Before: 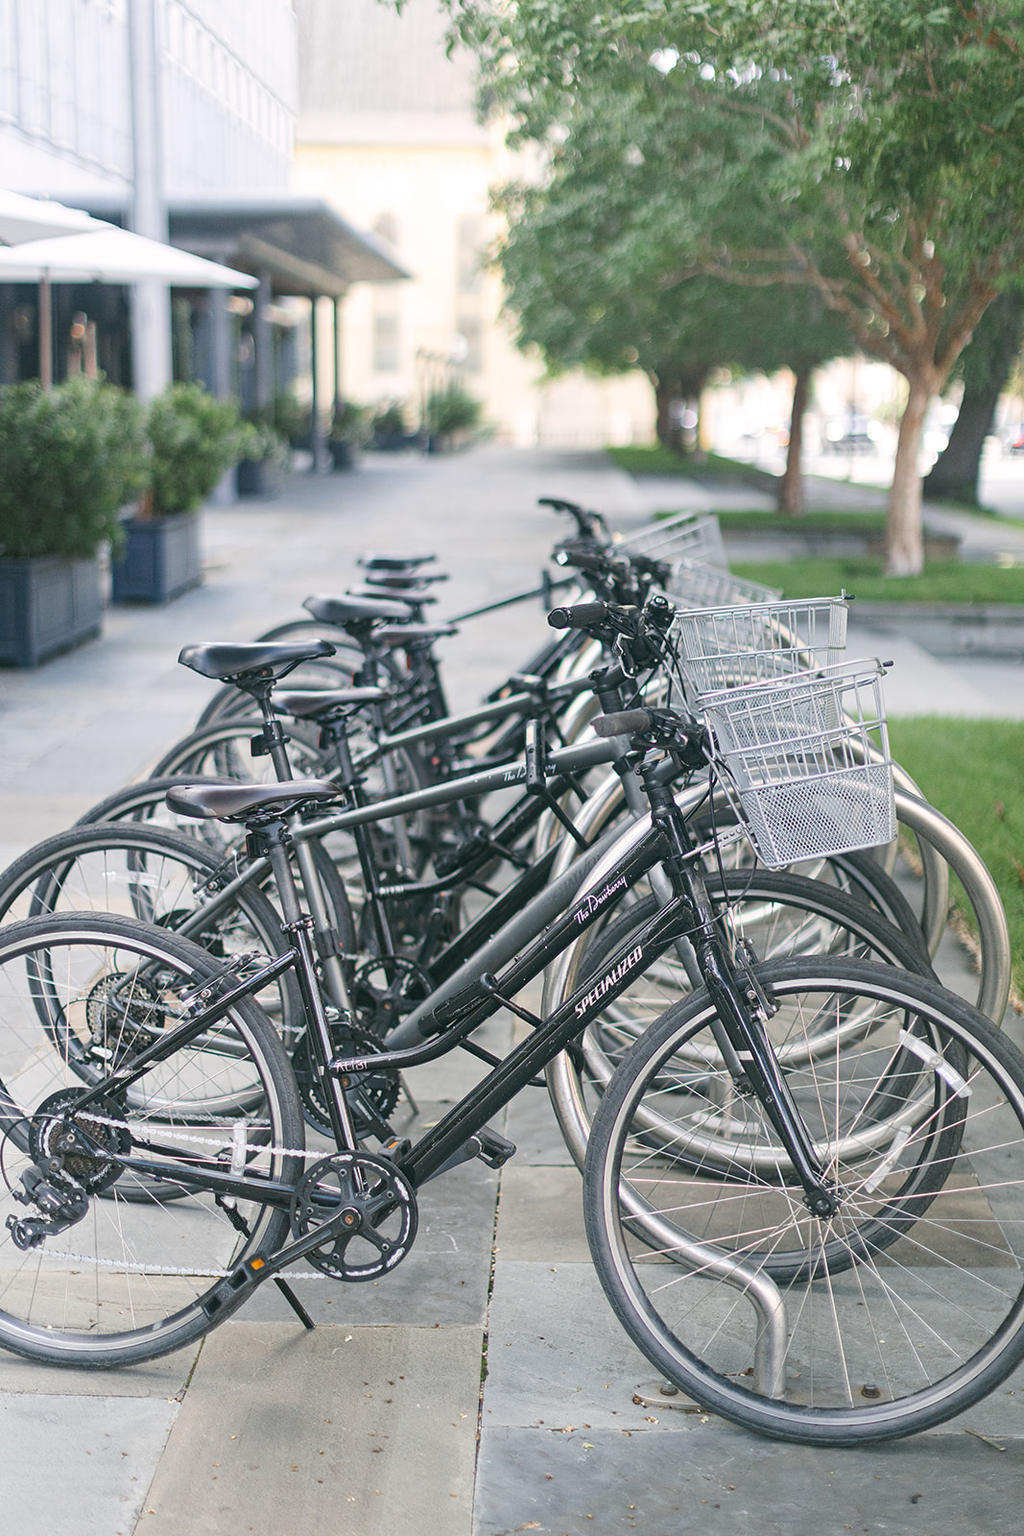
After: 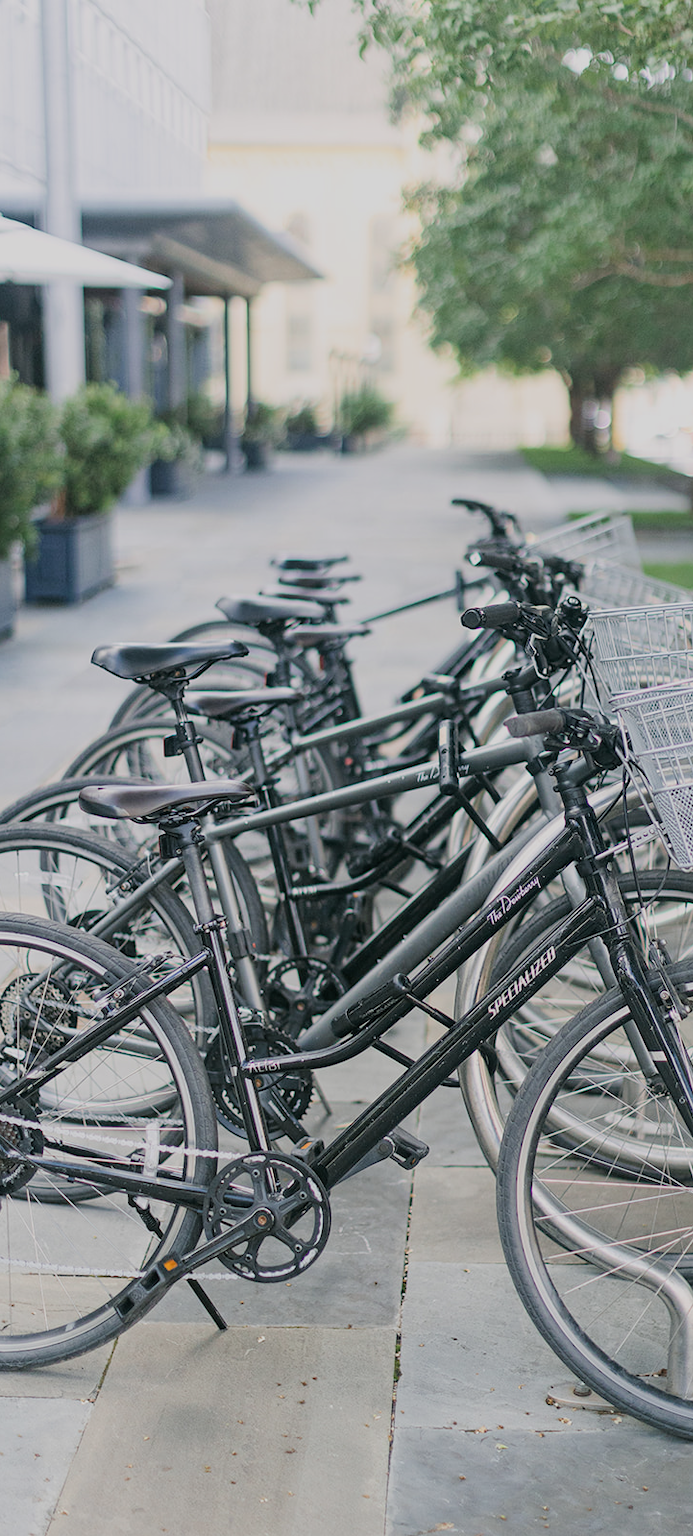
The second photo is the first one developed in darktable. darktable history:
crop and rotate: left 8.571%, right 23.696%
filmic rgb: black relative exposure -7.65 EV, white relative exposure 4.56 EV, hardness 3.61
